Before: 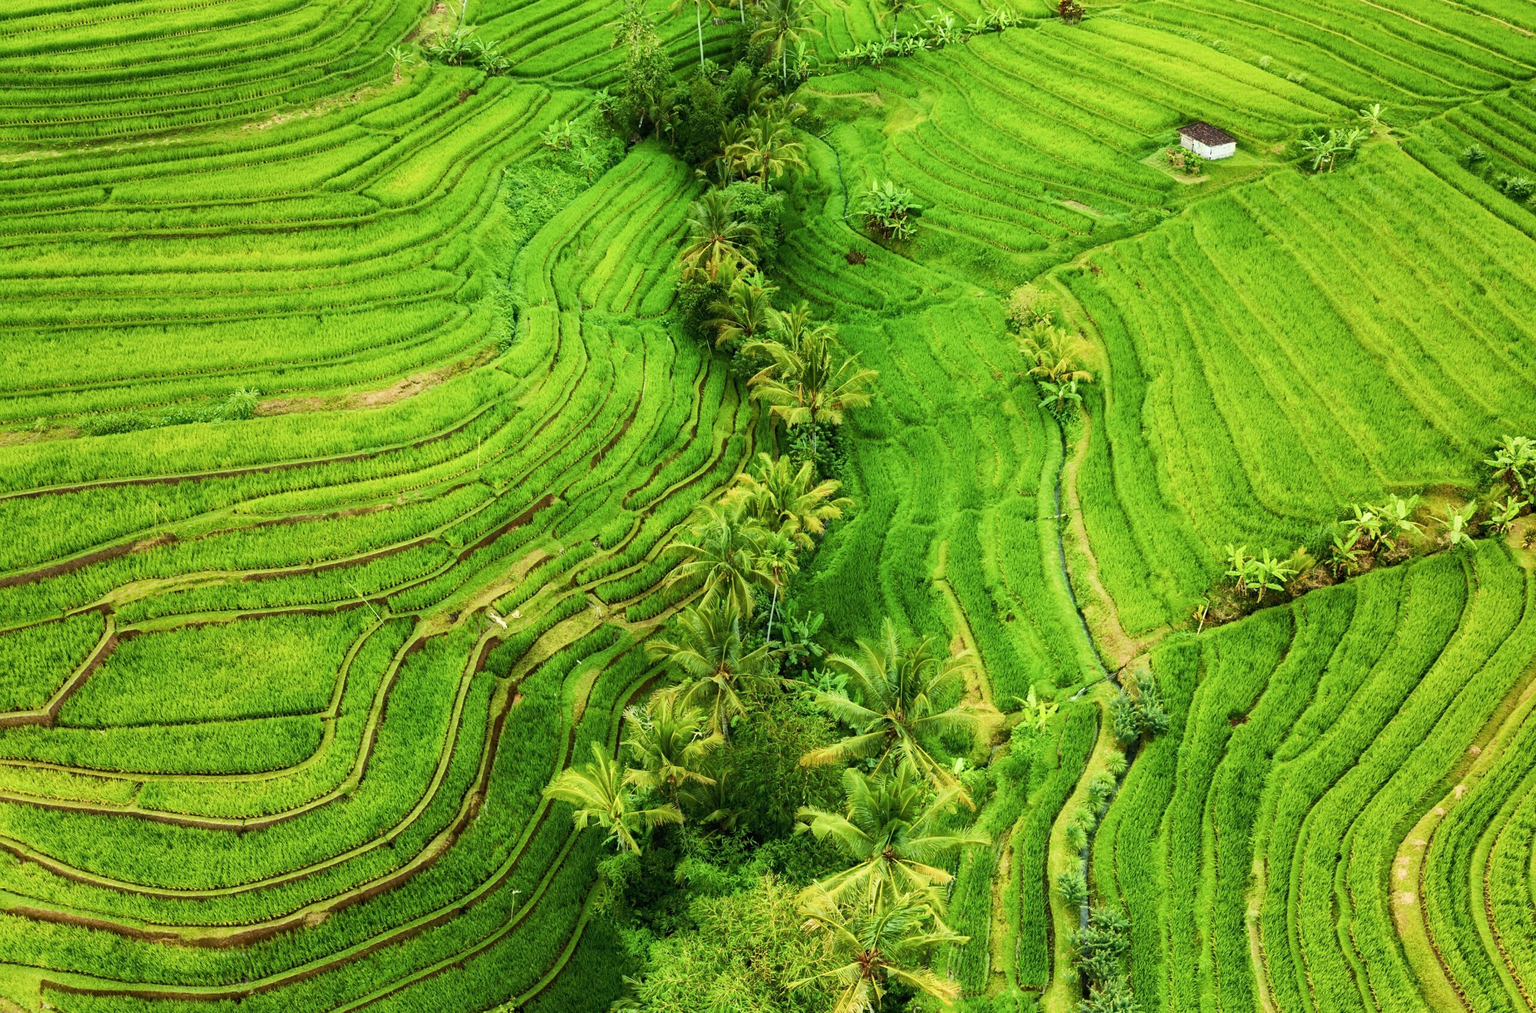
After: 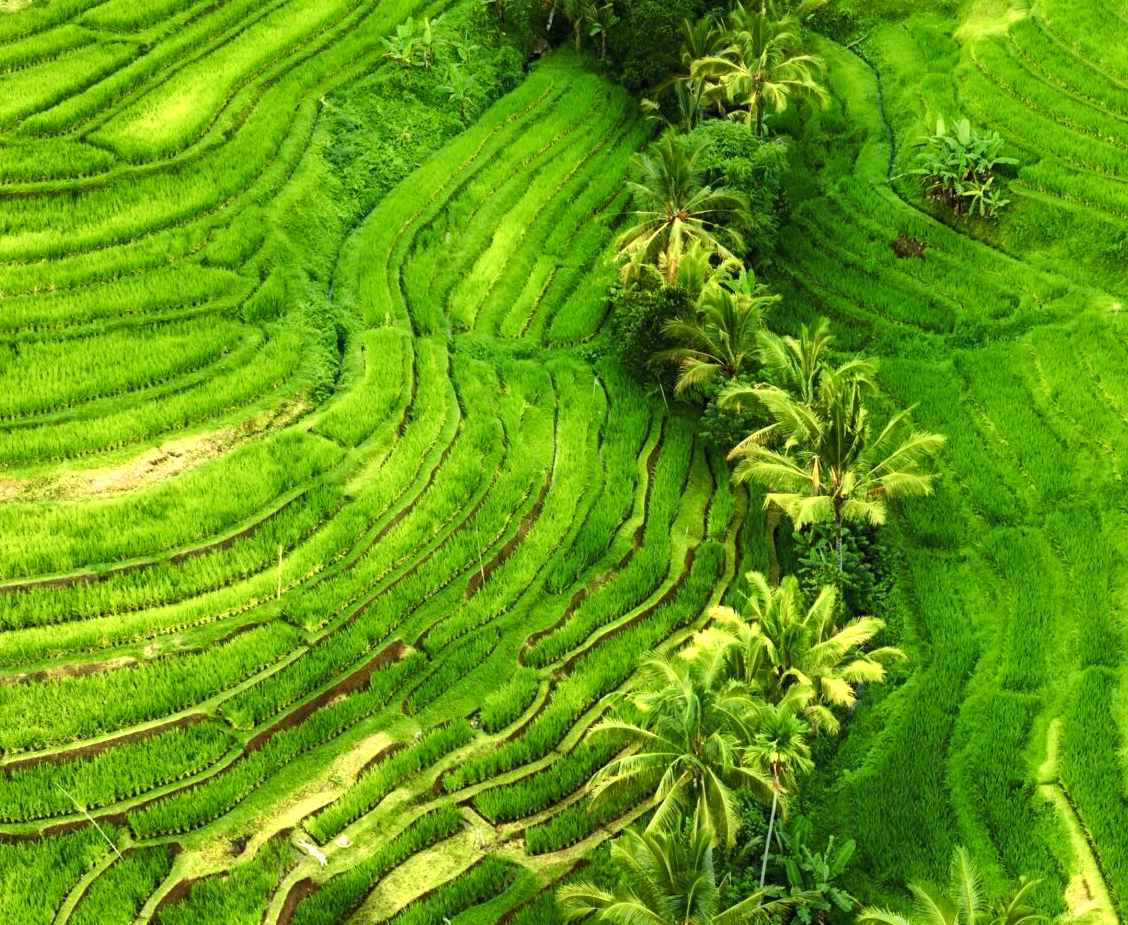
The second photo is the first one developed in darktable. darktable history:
crop: left 20.248%, top 10.86%, right 35.675%, bottom 34.321%
color zones: curves: ch0 [(0.004, 0.305) (0.261, 0.623) (0.389, 0.399) (0.708, 0.571) (0.947, 0.34)]; ch1 [(0.025, 0.645) (0.229, 0.584) (0.326, 0.551) (0.484, 0.262) (0.757, 0.643)]
